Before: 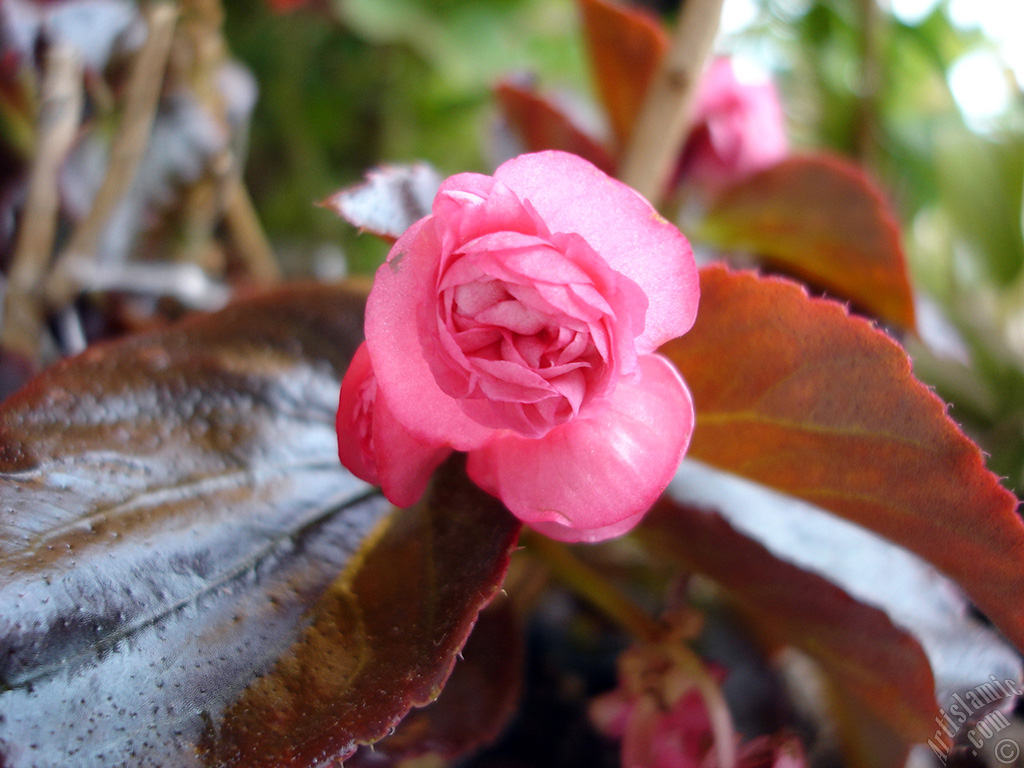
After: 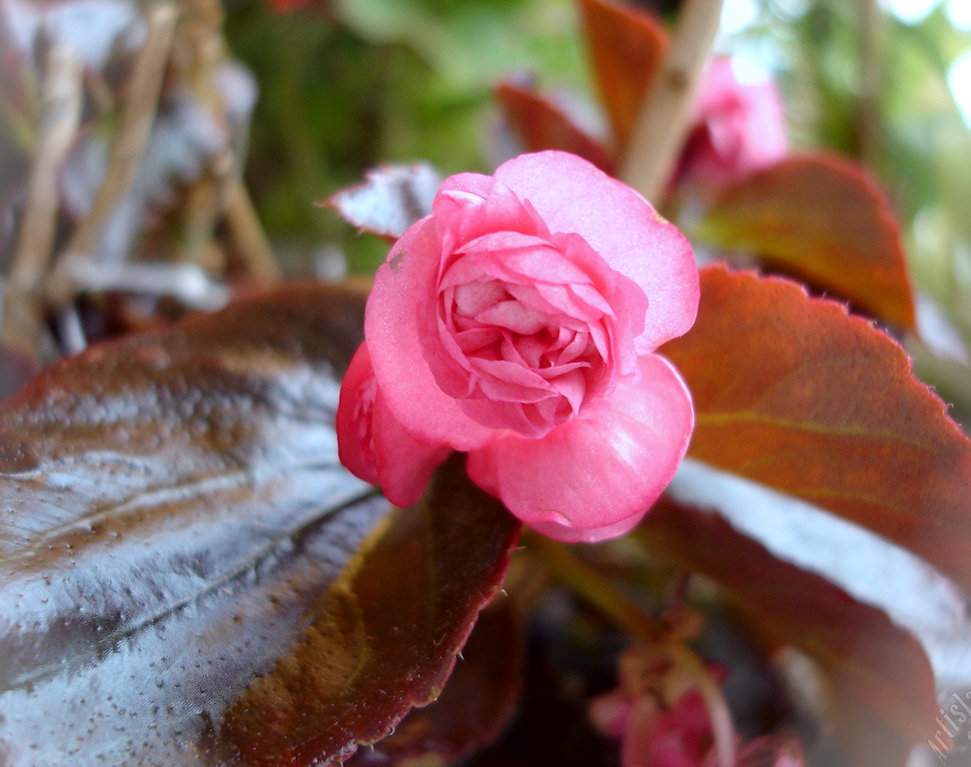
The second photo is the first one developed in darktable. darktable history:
color correction: highlights a* -3.26, highlights b* -6.89, shadows a* 3.18, shadows b* 5.8
crop and rotate: left 0%, right 5.137%
vignetting: fall-off start 91.72%, brightness 0.29, saturation -0.003
